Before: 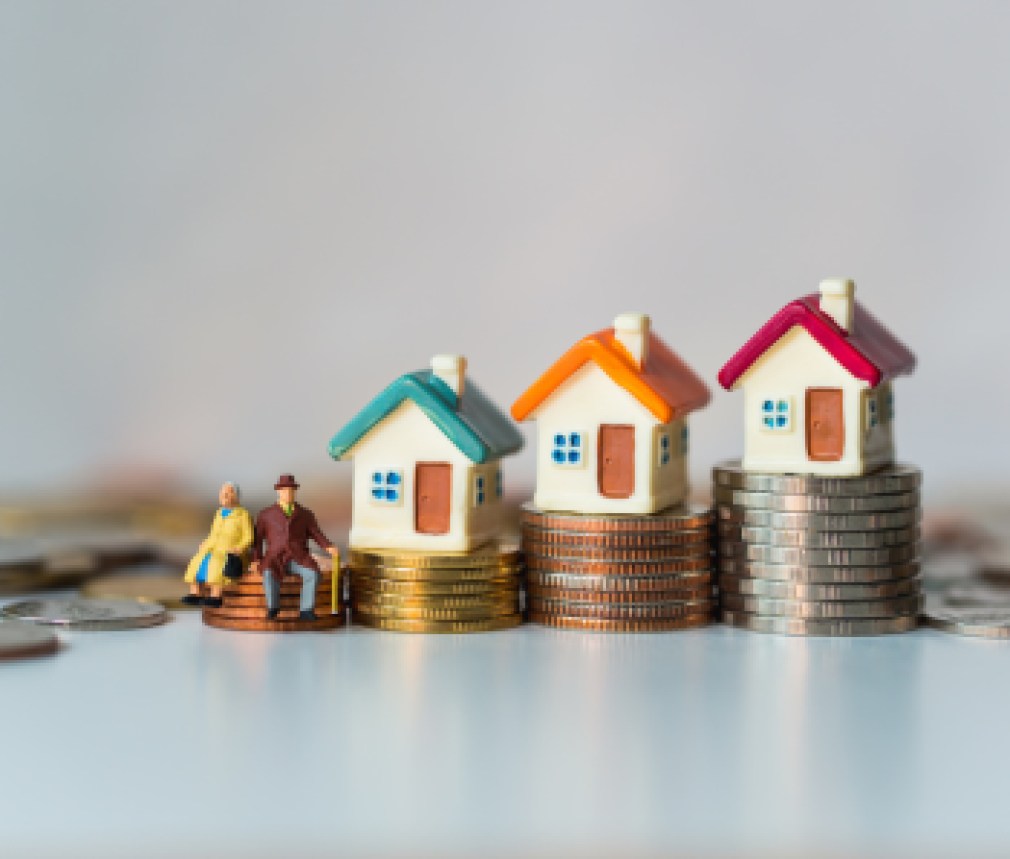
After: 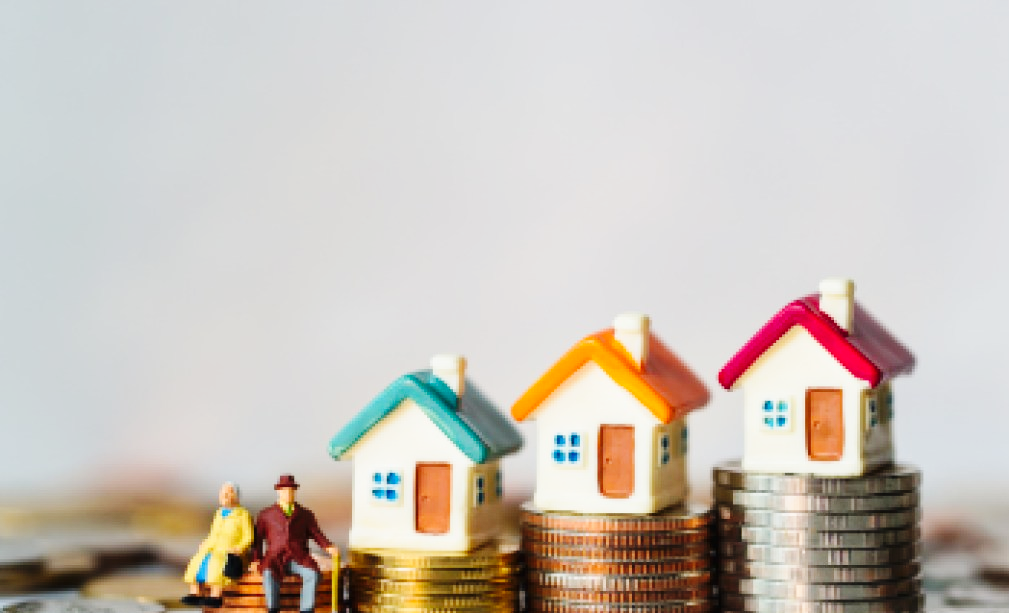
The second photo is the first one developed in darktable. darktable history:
base curve: curves: ch0 [(0, 0) (0.036, 0.025) (0.121, 0.166) (0.206, 0.329) (0.605, 0.79) (1, 1)], preserve colors none
crop: bottom 28.576%
